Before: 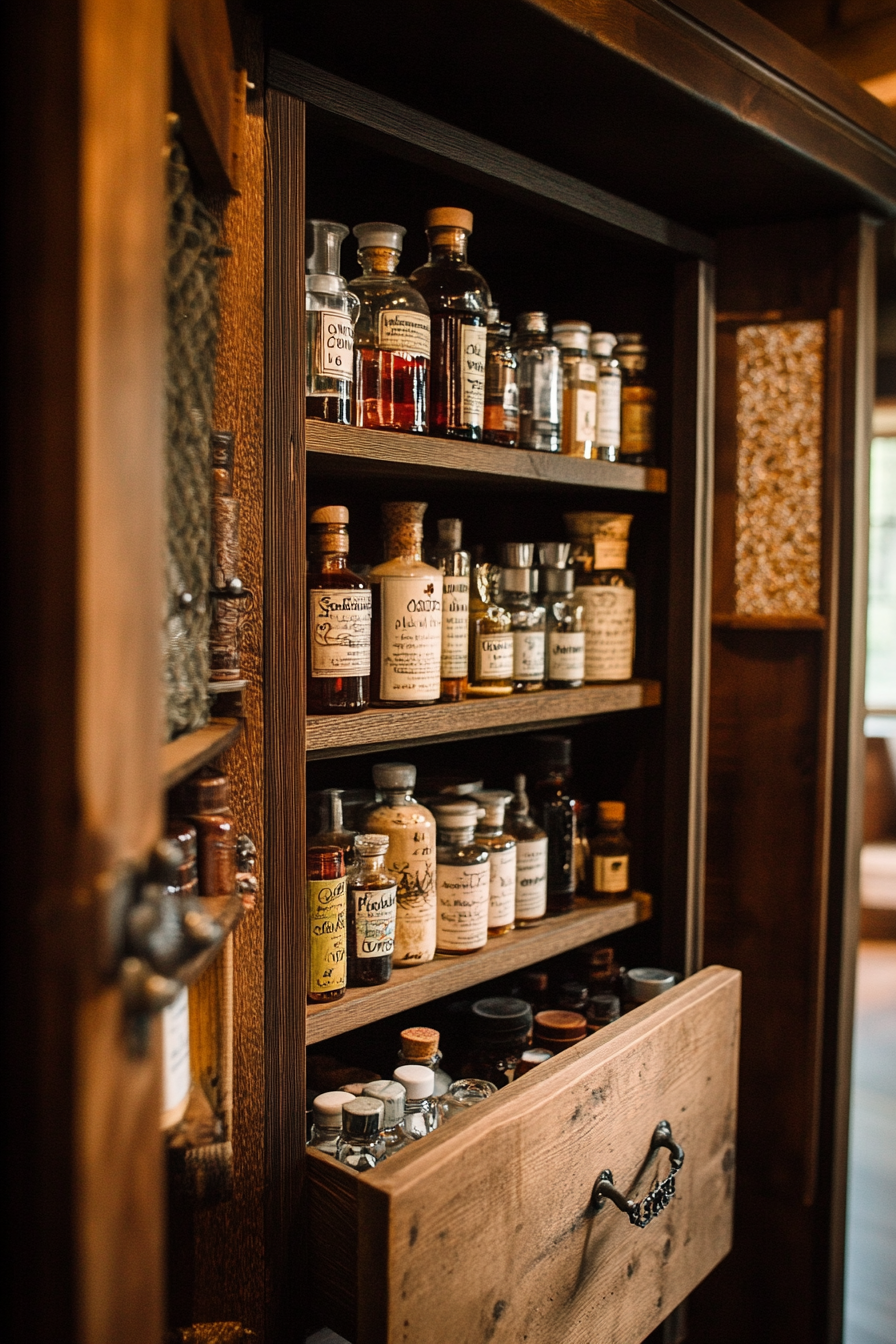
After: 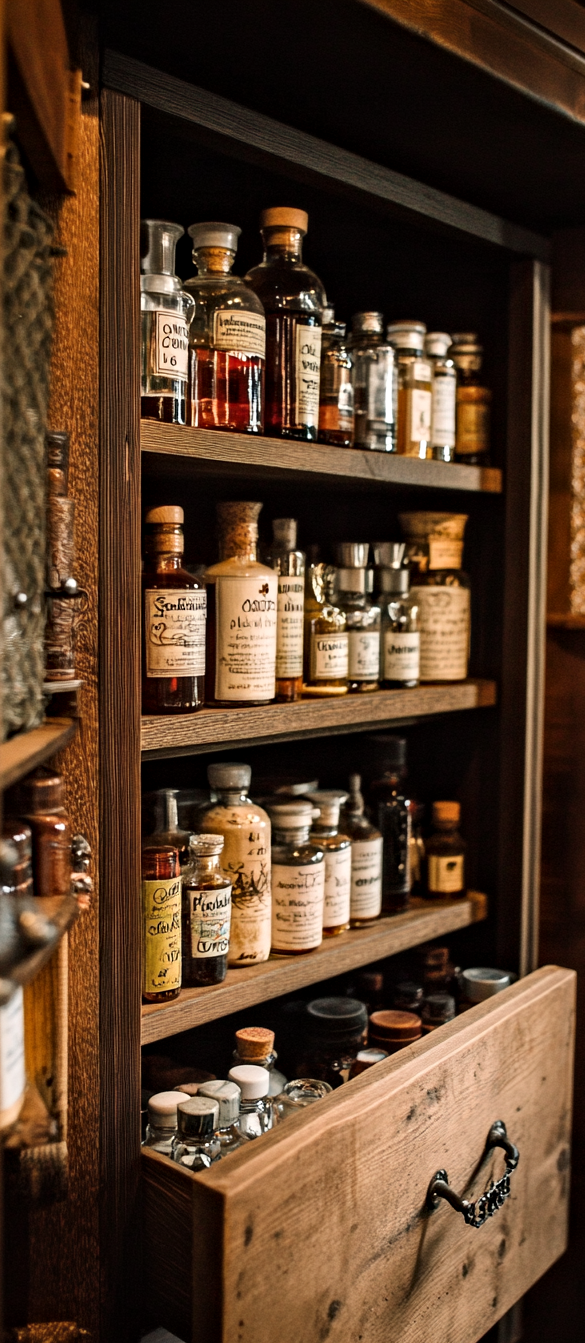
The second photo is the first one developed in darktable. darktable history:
crop and rotate: left 18.486%, right 16.121%
contrast equalizer: y [[0.5, 0.5, 0.544, 0.569, 0.5, 0.5], [0.5 ×6], [0.5 ×6], [0 ×6], [0 ×6]]
